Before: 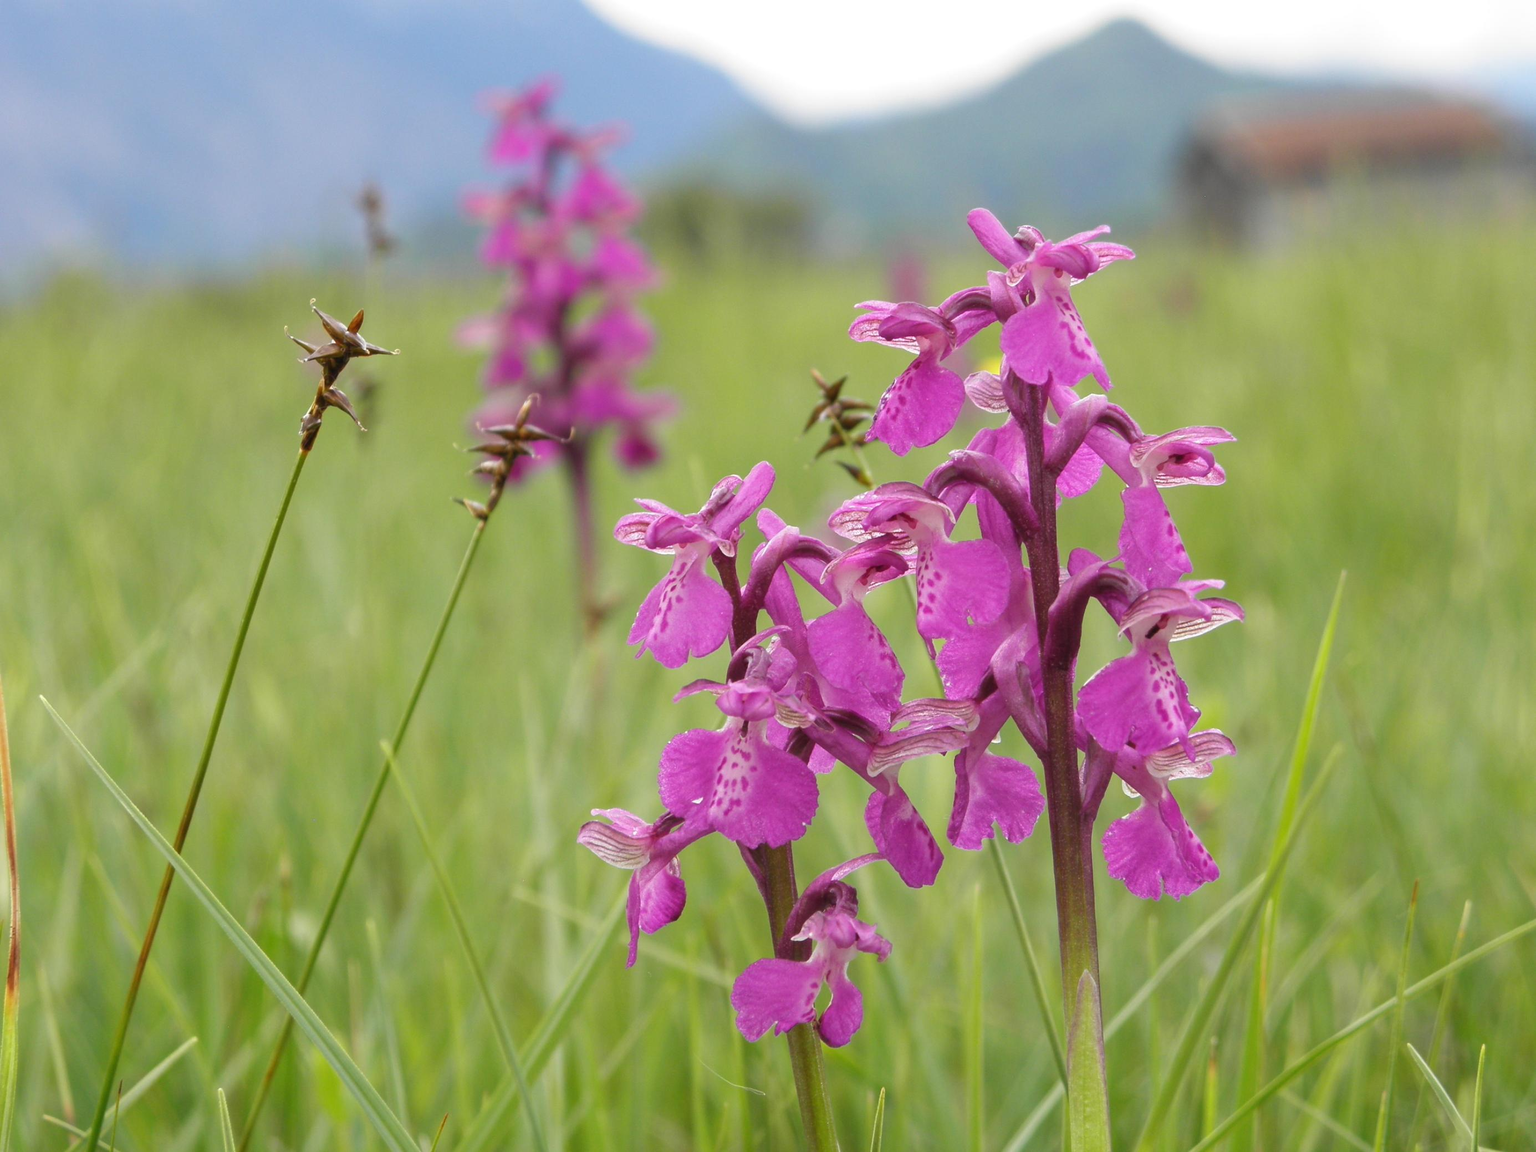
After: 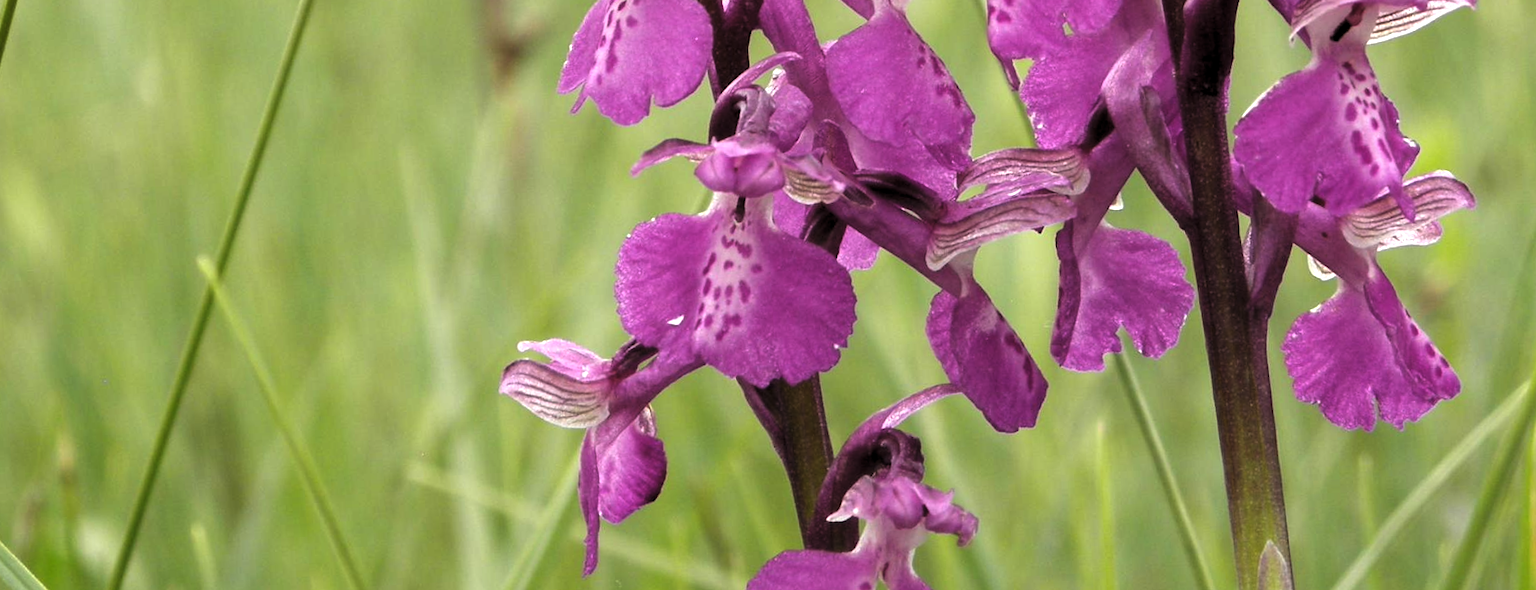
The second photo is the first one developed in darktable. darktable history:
crop: left 18.091%, top 51.13%, right 17.525%, bottom 16.85%
rotate and perspective: rotation -3.18°, automatic cropping off
levels: levels [0.129, 0.519, 0.867]
